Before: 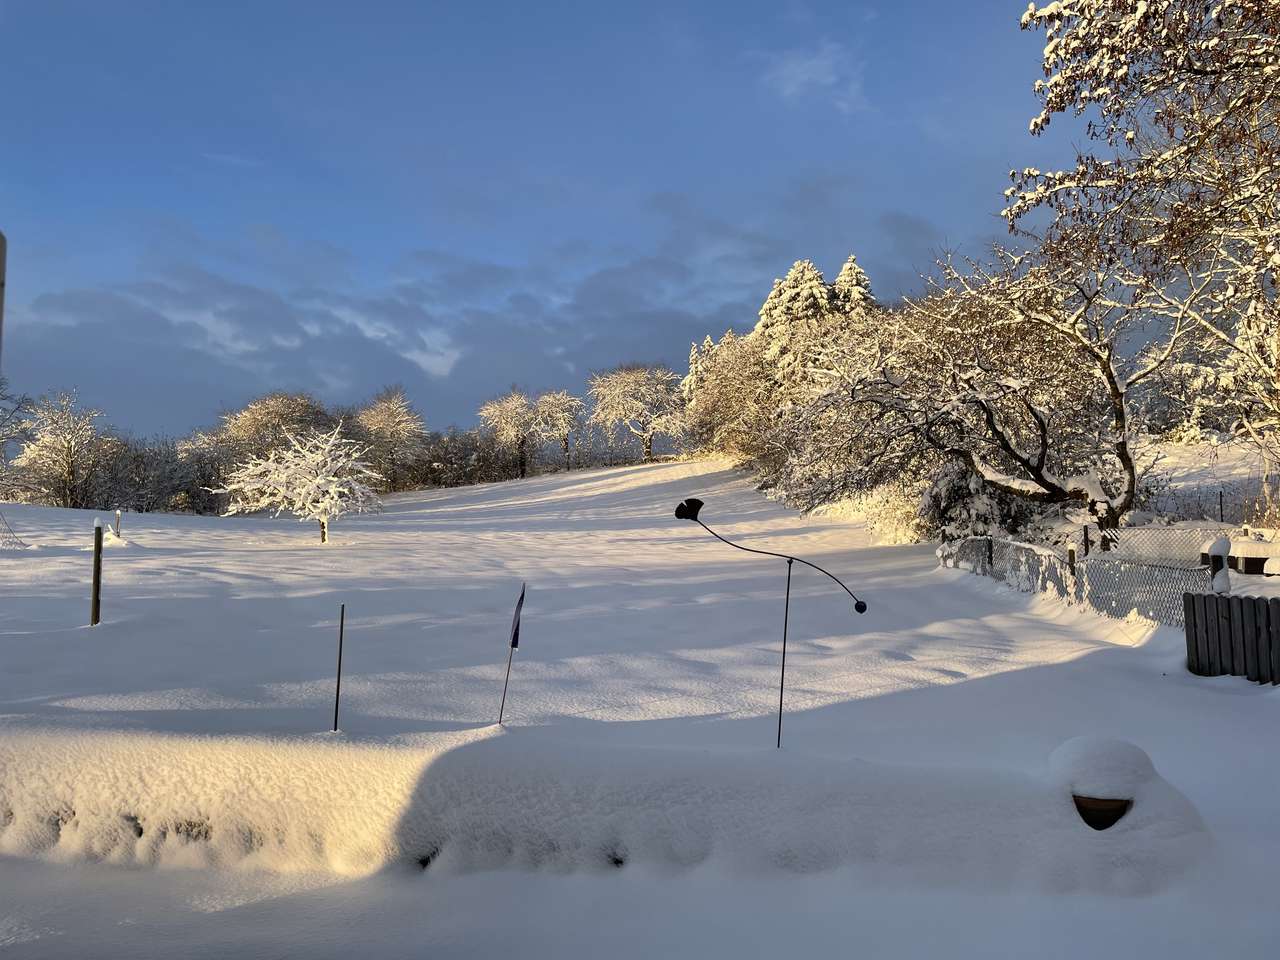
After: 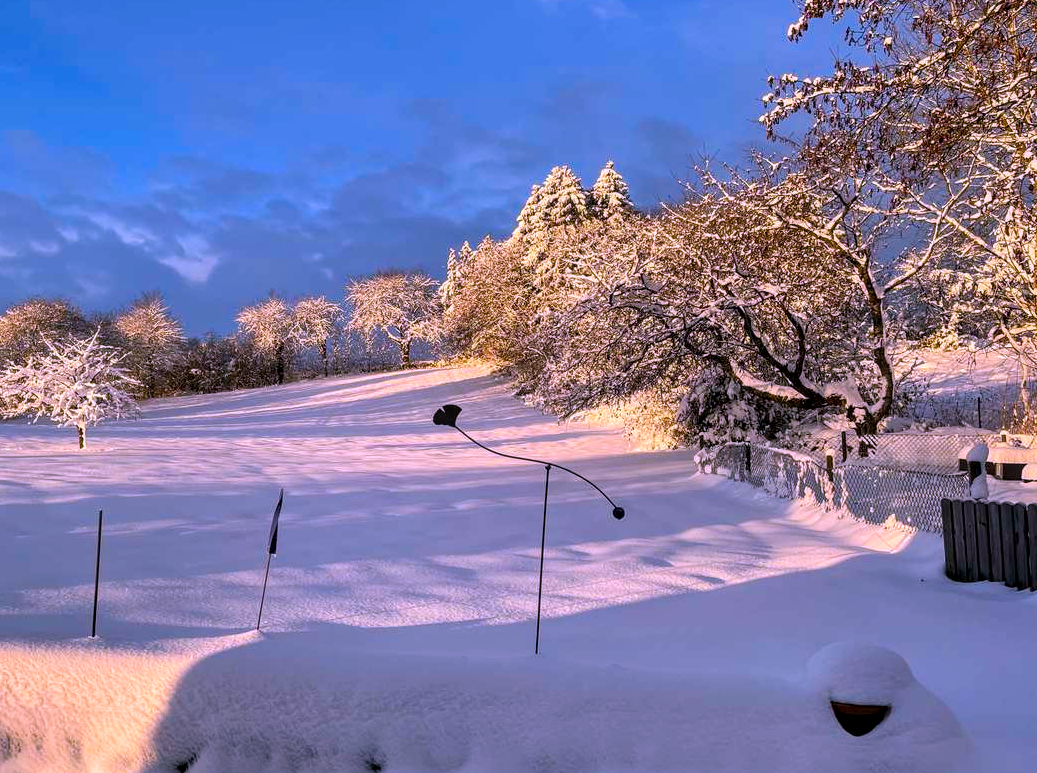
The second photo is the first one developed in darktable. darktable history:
color correction: highlights a* 15.08, highlights b* -24.34
local contrast: on, module defaults
crop: left 18.951%, top 9.792%, right 0.001%, bottom 9.658%
contrast brightness saturation: saturation 0.122
color balance rgb: highlights gain › chroma 1.449%, highlights gain › hue 311.15°, linear chroma grading › global chroma 8.56%, perceptual saturation grading › global saturation 29.62%, global vibrance 9.578%
